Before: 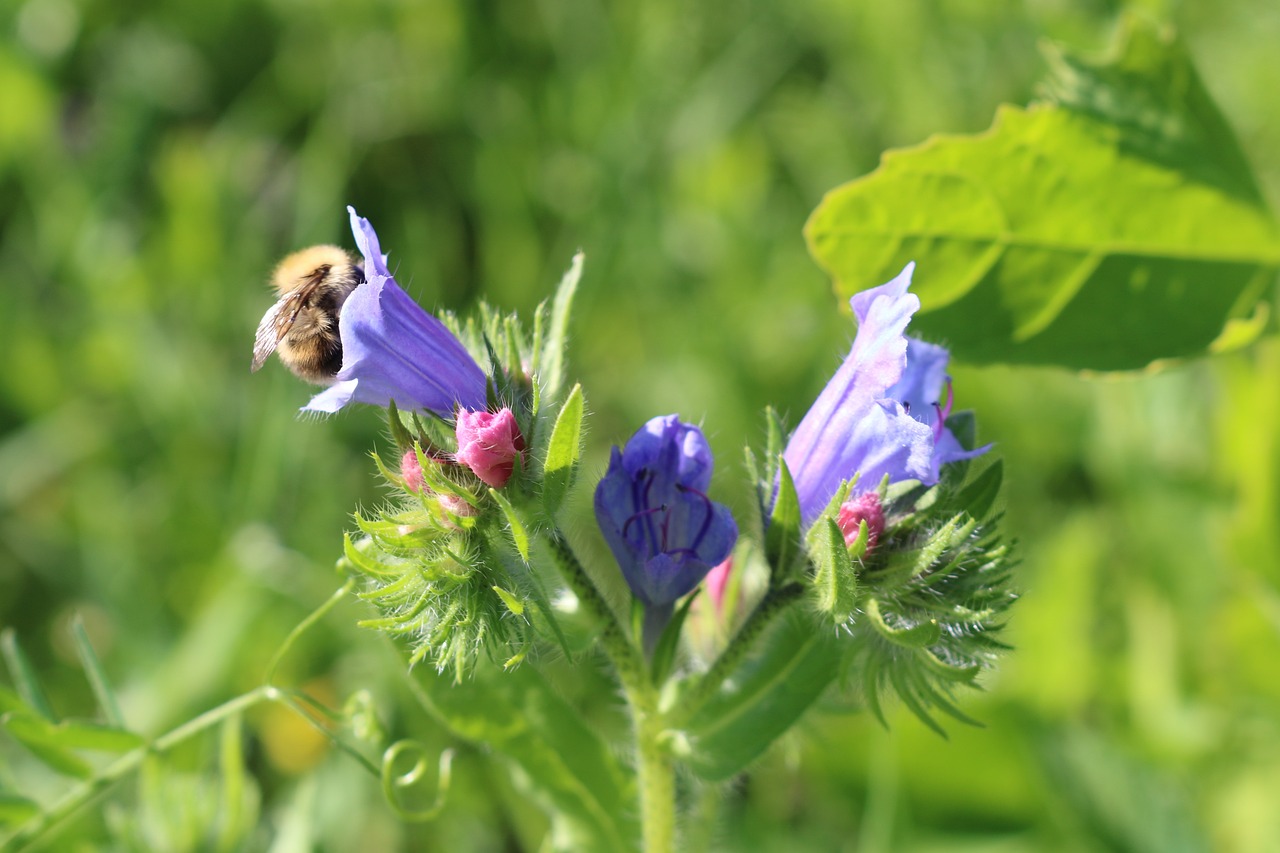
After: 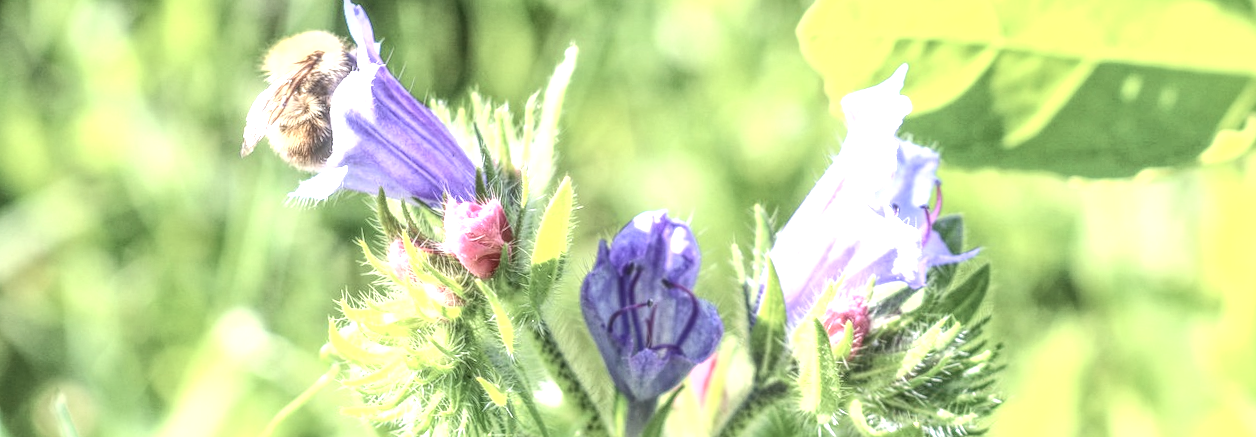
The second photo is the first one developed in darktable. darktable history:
crop and rotate: top 23.043%, bottom 23.437%
rotate and perspective: rotation 1.57°, crop left 0.018, crop right 0.982, crop top 0.039, crop bottom 0.961
exposure: black level correction 0, exposure 1.3 EV, compensate highlight preservation false
contrast brightness saturation: contrast 0.25, saturation -0.31
local contrast: highlights 0%, shadows 0%, detail 200%, midtone range 0.25
